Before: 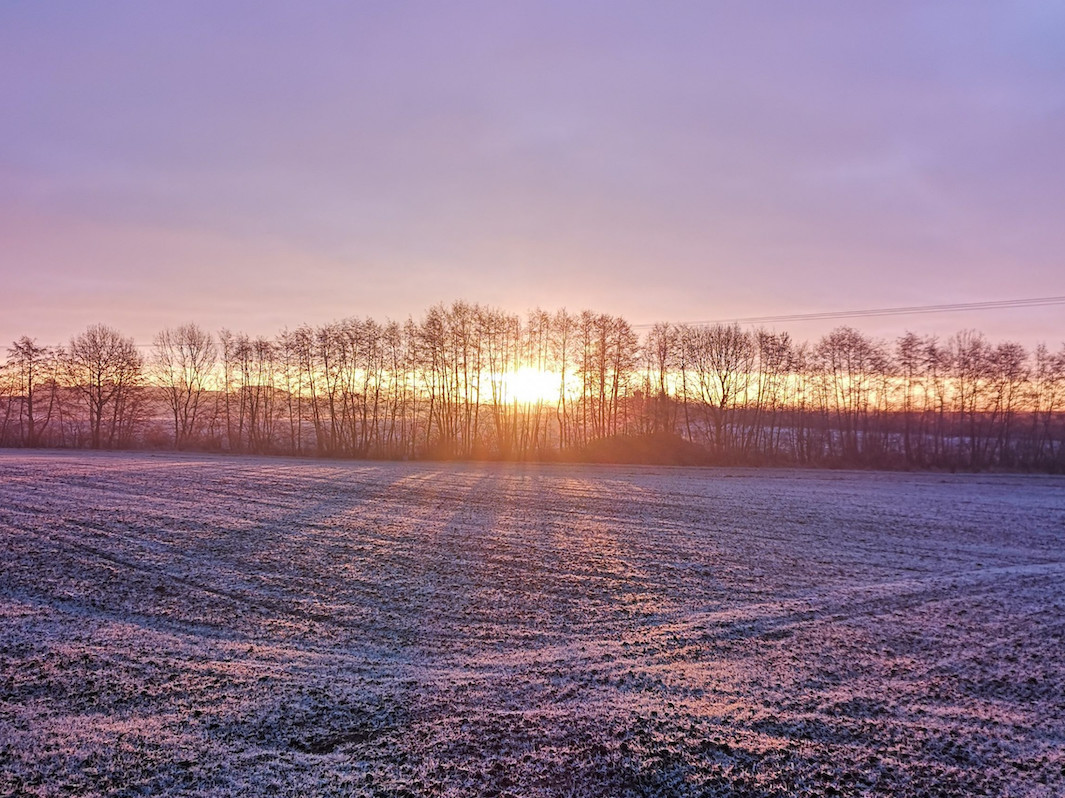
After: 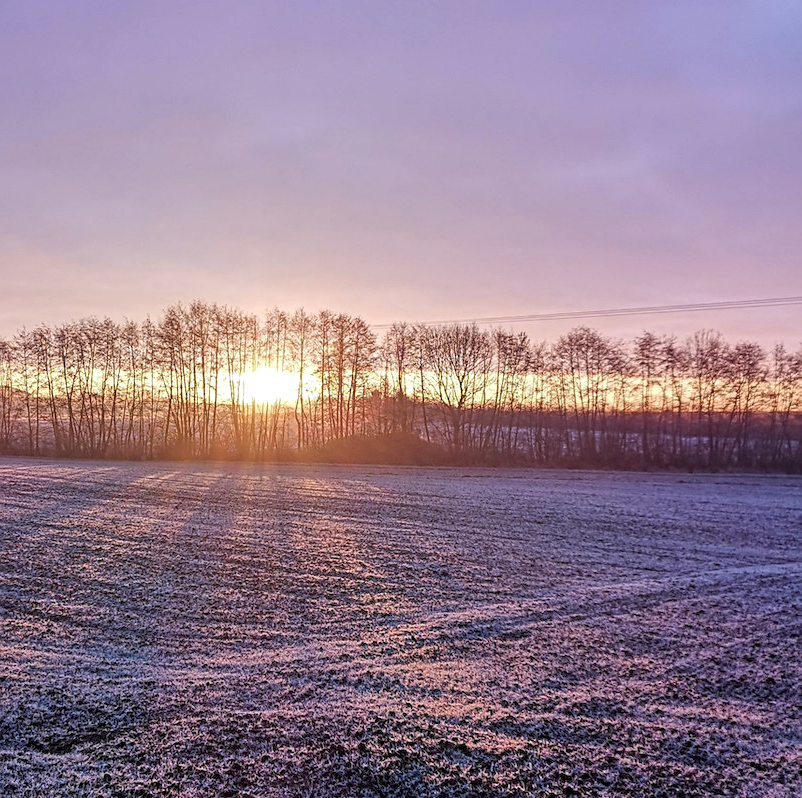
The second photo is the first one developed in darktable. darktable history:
crop and rotate: left 24.634%
sharpen: radius 1.472, amount 0.4, threshold 1.447
color zones: curves: ch1 [(0, 0.469) (0.01, 0.469) (0.12, 0.446) (0.248, 0.469) (0.5, 0.5) (0.748, 0.5) (0.99, 0.469) (1, 0.469)]
local contrast: on, module defaults
